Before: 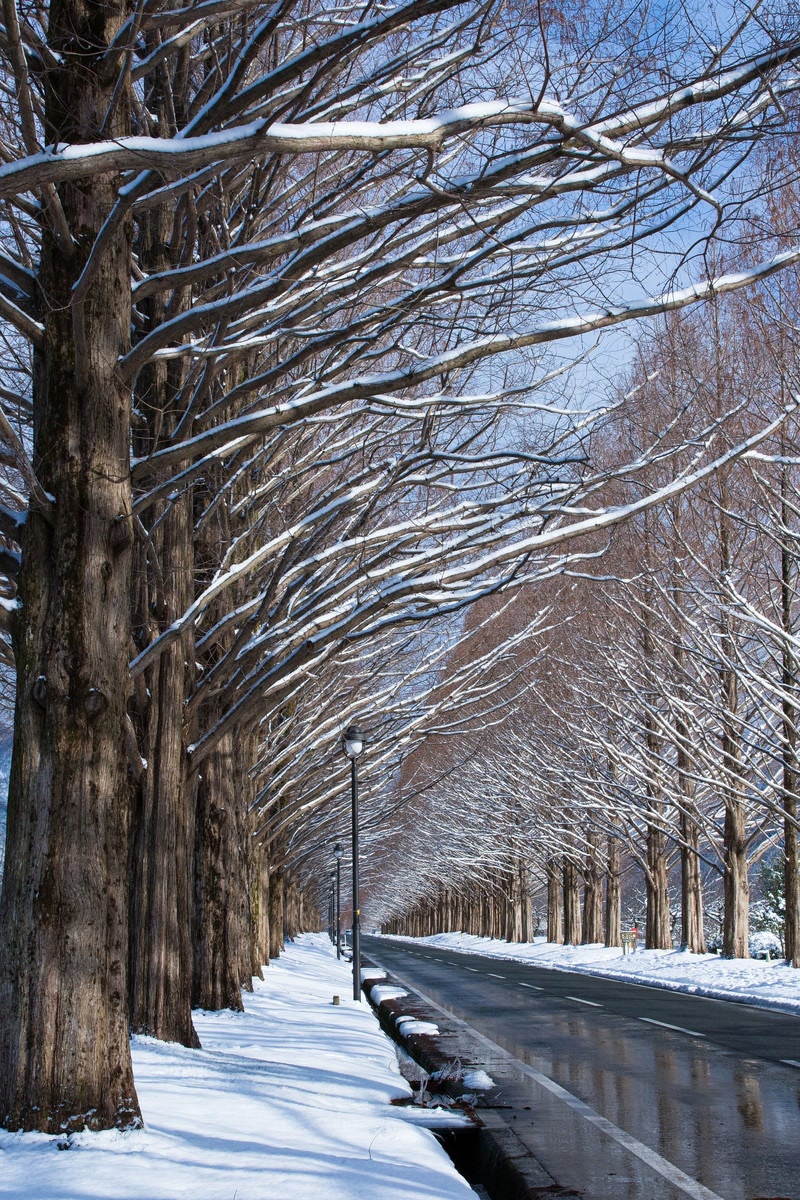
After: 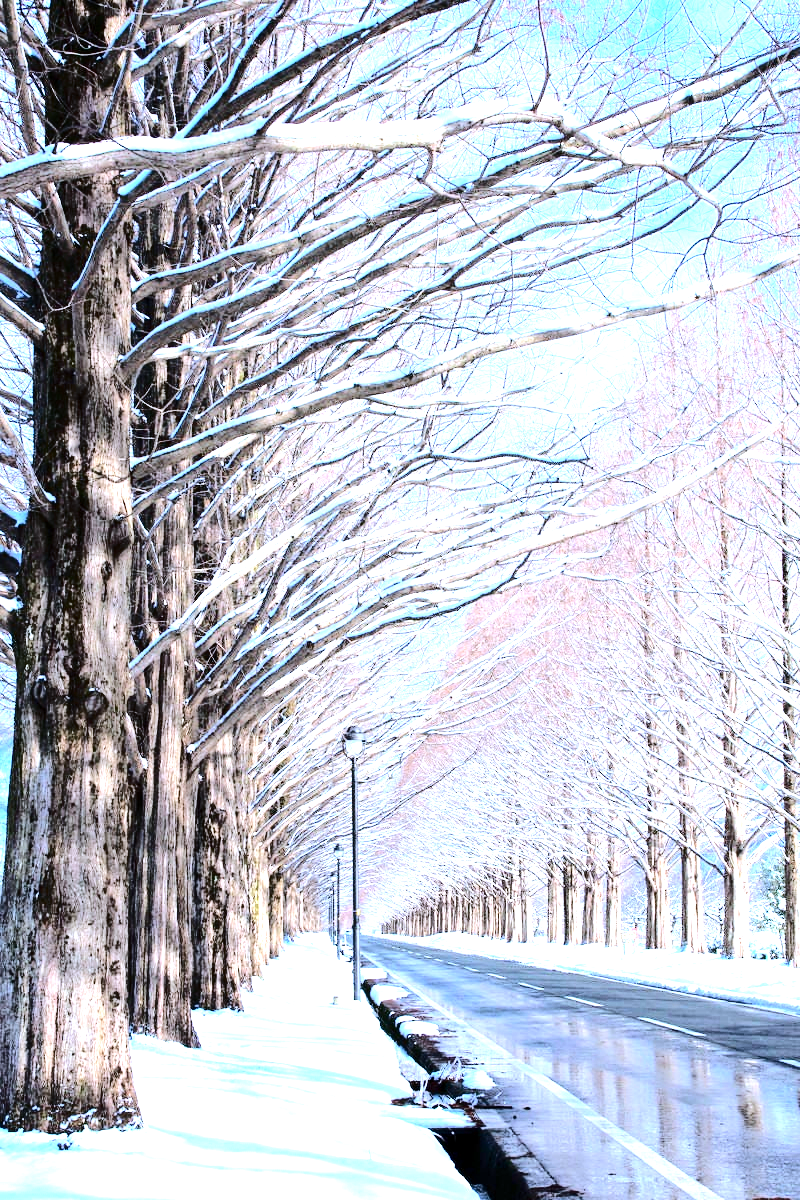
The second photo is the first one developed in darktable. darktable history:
tone equalizer: -8 EV -0.758 EV, -7 EV -0.687 EV, -6 EV -0.598 EV, -5 EV -0.424 EV, -3 EV 0.374 EV, -2 EV 0.6 EV, -1 EV 0.686 EV, +0 EV 0.766 EV, mask exposure compensation -0.493 EV
tone curve: curves: ch0 [(0, 0) (0.003, 0.002) (0.011, 0.008) (0.025, 0.017) (0.044, 0.027) (0.069, 0.037) (0.1, 0.052) (0.136, 0.074) (0.177, 0.11) (0.224, 0.155) (0.277, 0.237) (0.335, 0.34) (0.399, 0.467) (0.468, 0.584) (0.543, 0.683) (0.623, 0.762) (0.709, 0.827) (0.801, 0.888) (0.898, 0.947) (1, 1)], color space Lab, independent channels, preserve colors none
exposure: black level correction 0.001, exposure 1.644 EV, compensate highlight preservation false
color calibration: illuminant custom, x 0.371, y 0.382, temperature 4281.72 K
